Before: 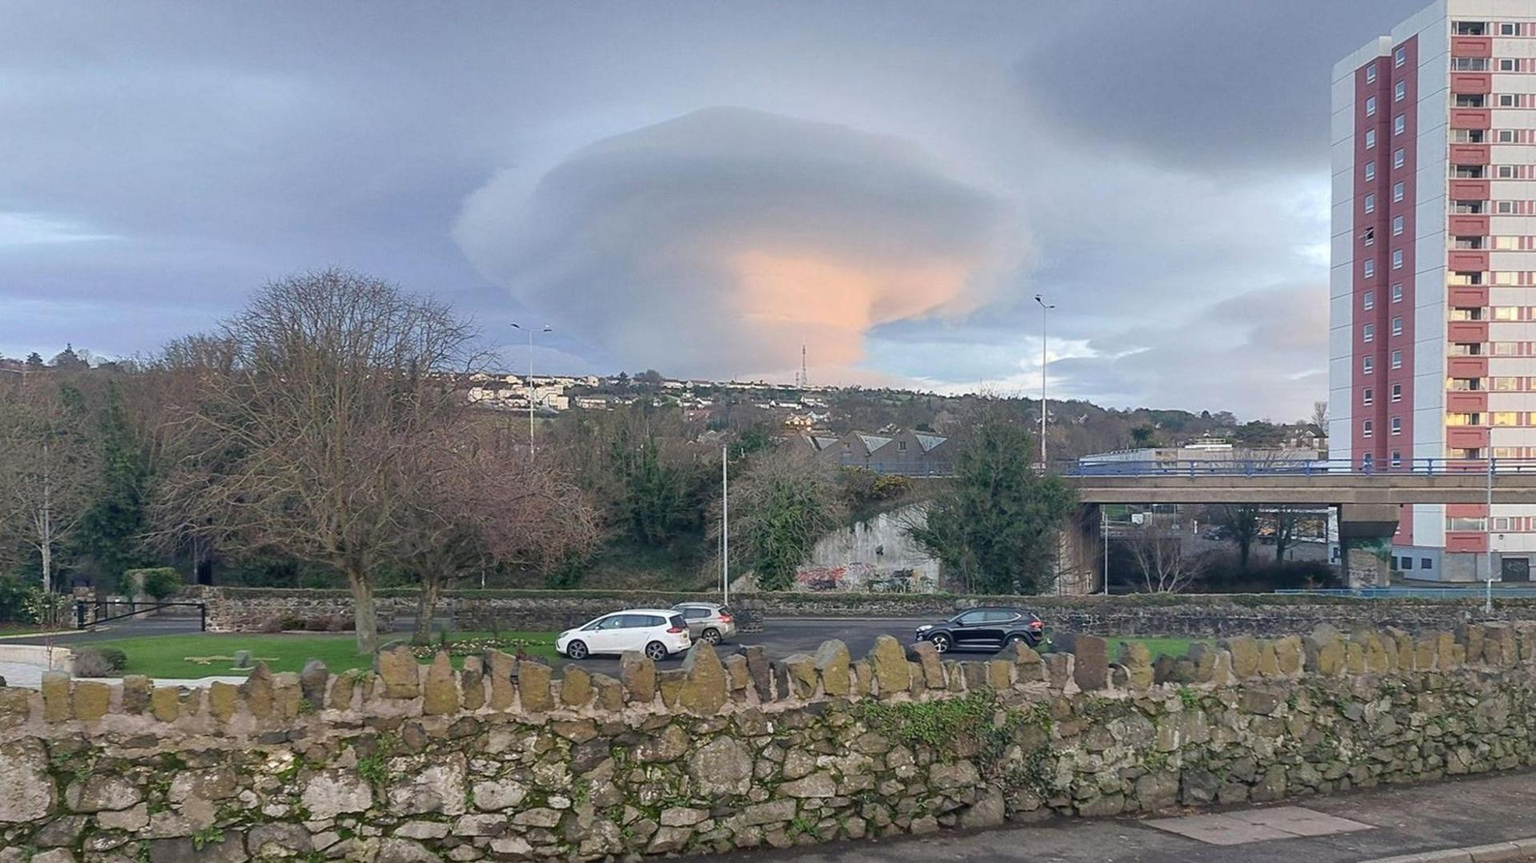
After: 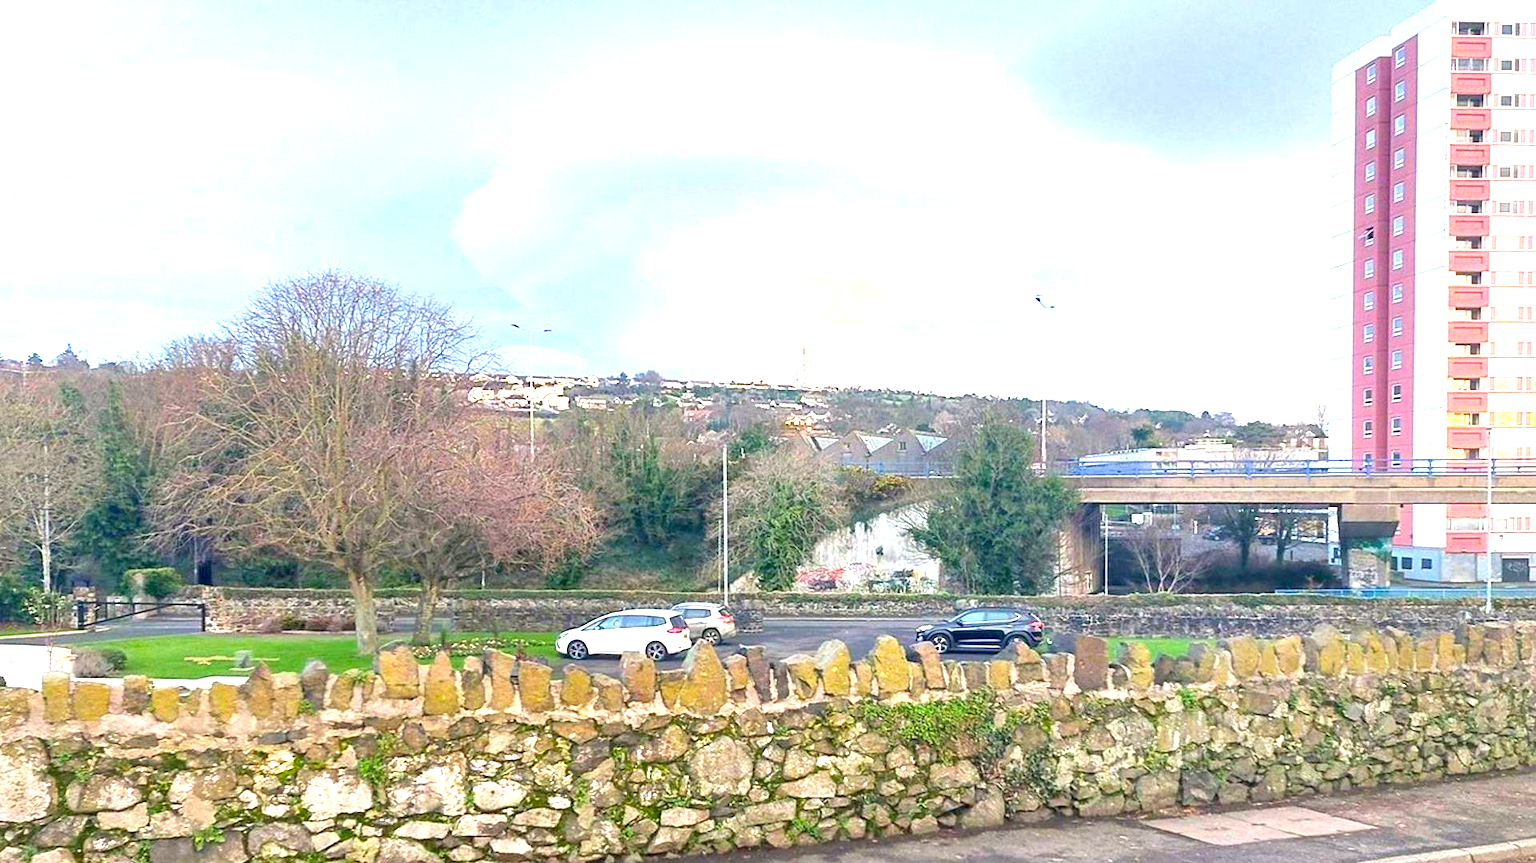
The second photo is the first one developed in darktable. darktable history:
exposure: black level correction 0.001, exposure 1.646 EV, compensate exposure bias true, compensate highlight preservation false
color balance rgb: perceptual saturation grading › global saturation 25%, global vibrance 20%
color correction: highlights a* 0.816, highlights b* 2.78, saturation 1.1
